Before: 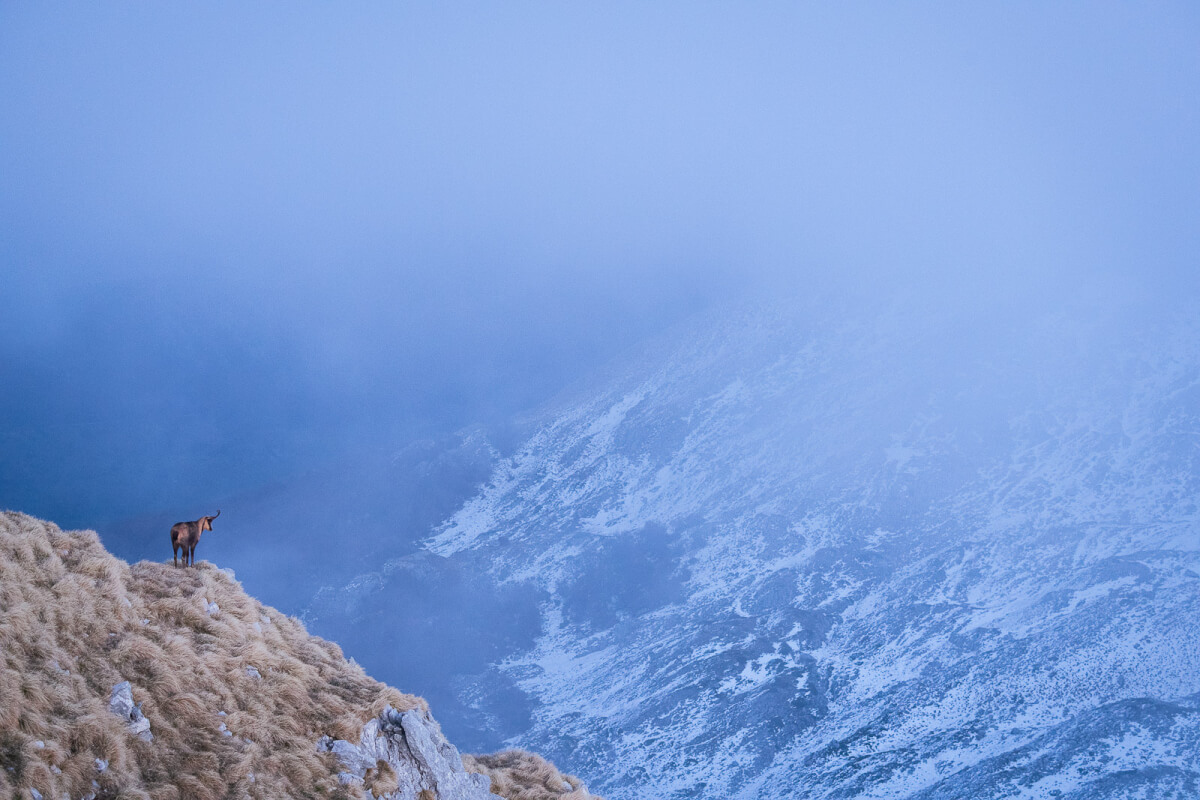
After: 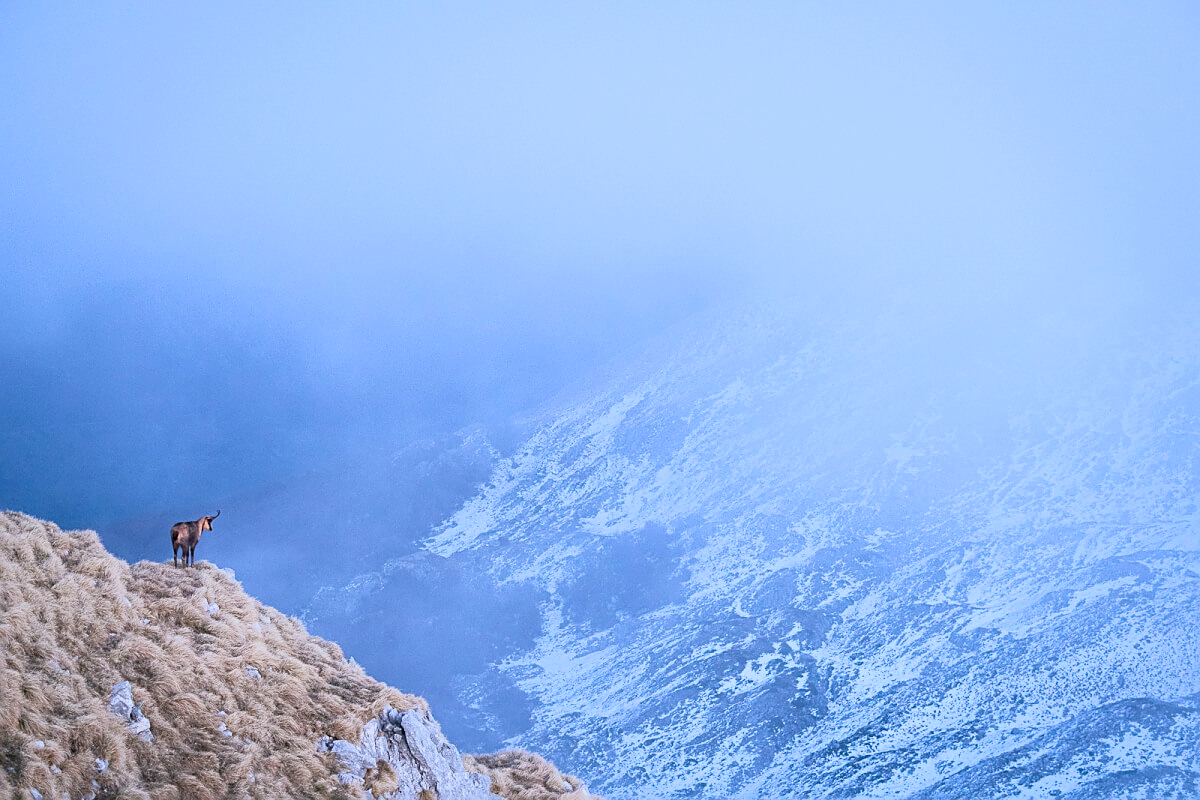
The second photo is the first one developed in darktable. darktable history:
base curve: curves: ch0 [(0, 0) (0.088, 0.125) (0.176, 0.251) (0.354, 0.501) (0.613, 0.749) (1, 0.877)]
sharpen: on, module defaults
